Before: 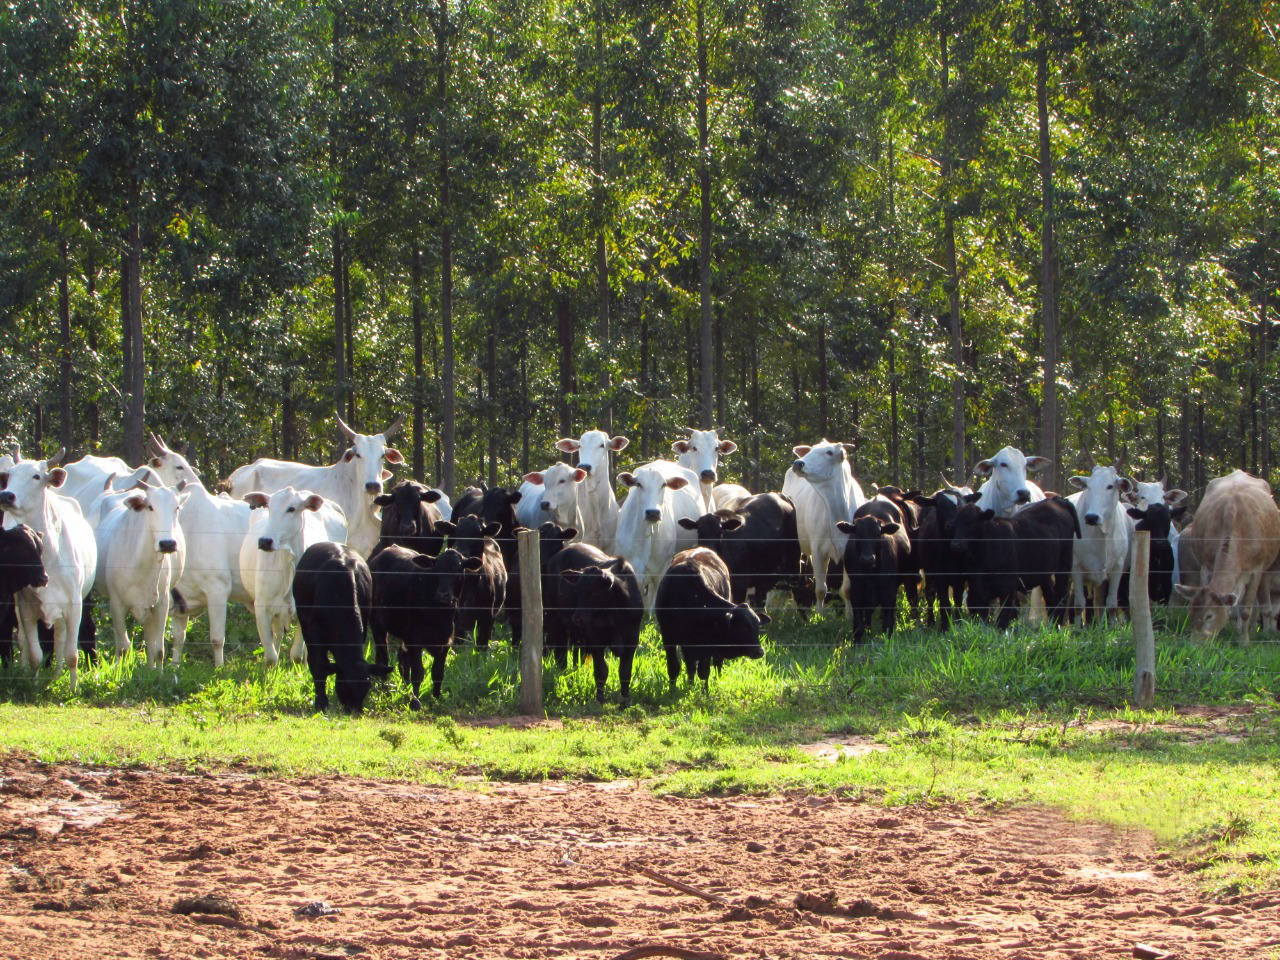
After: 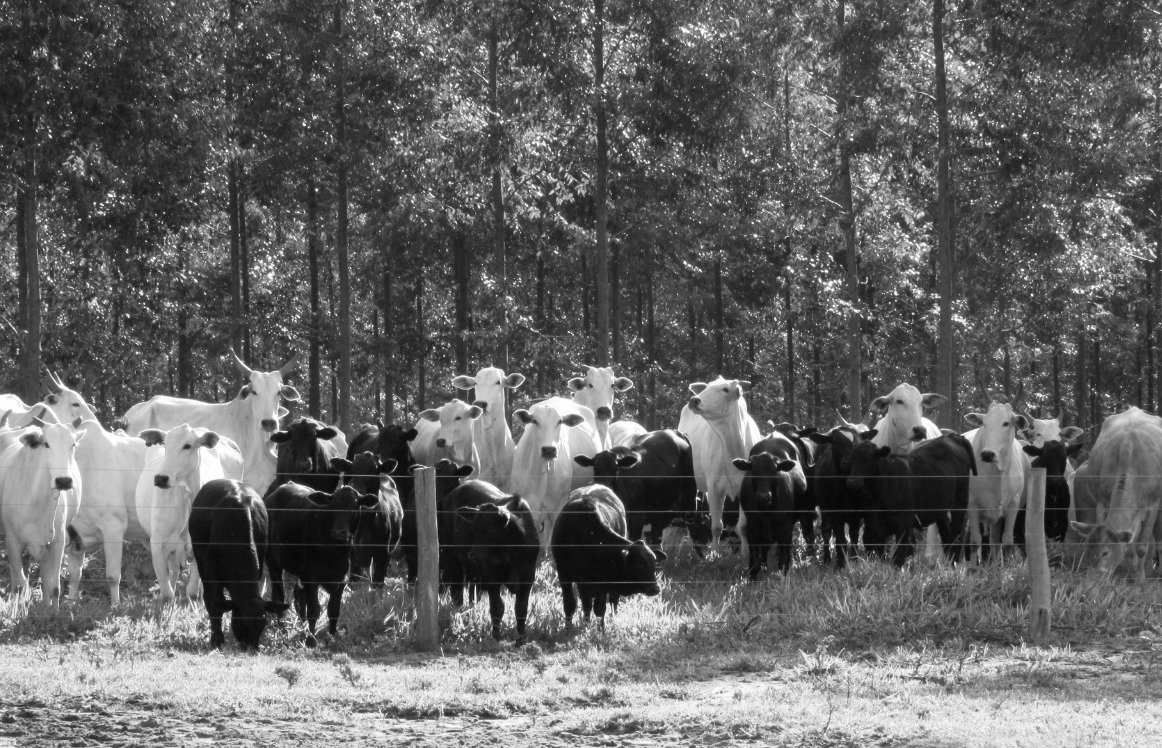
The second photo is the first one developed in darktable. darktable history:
monochrome: on, module defaults
levels: levels [0.018, 0.493, 1]
crop: left 8.155%, top 6.611%, bottom 15.385%
